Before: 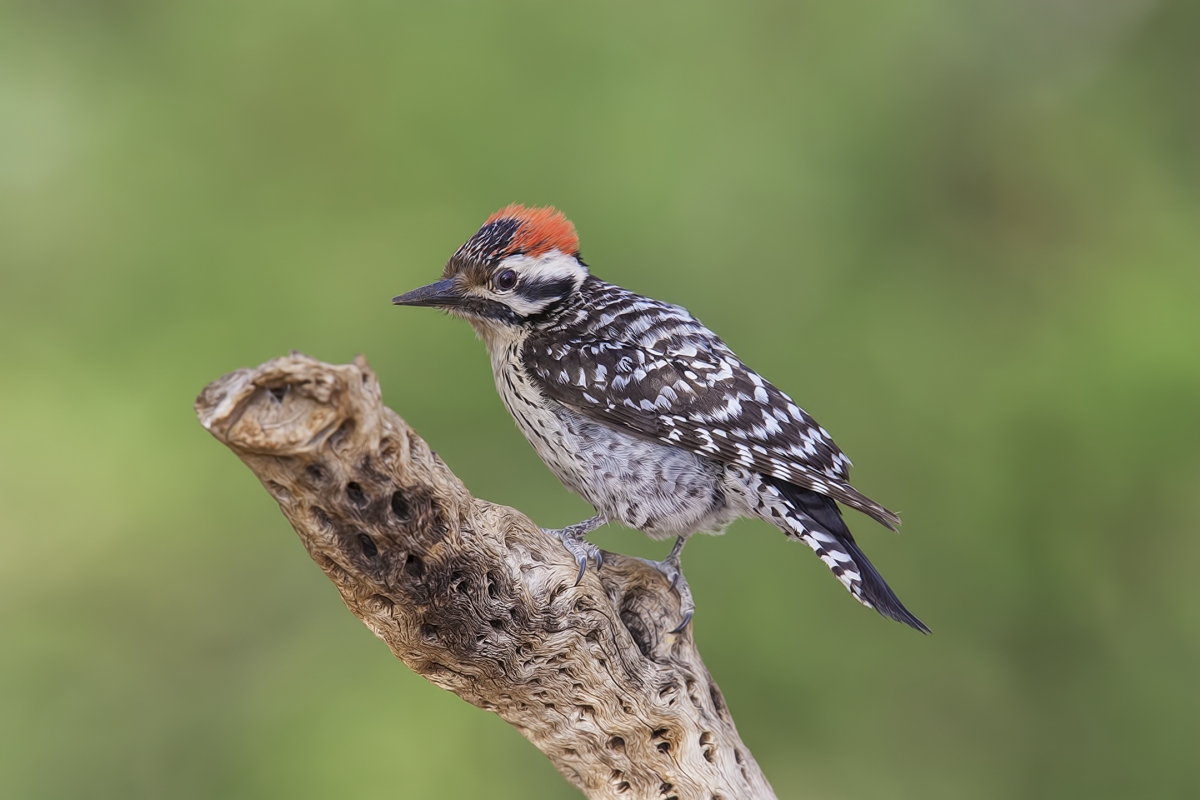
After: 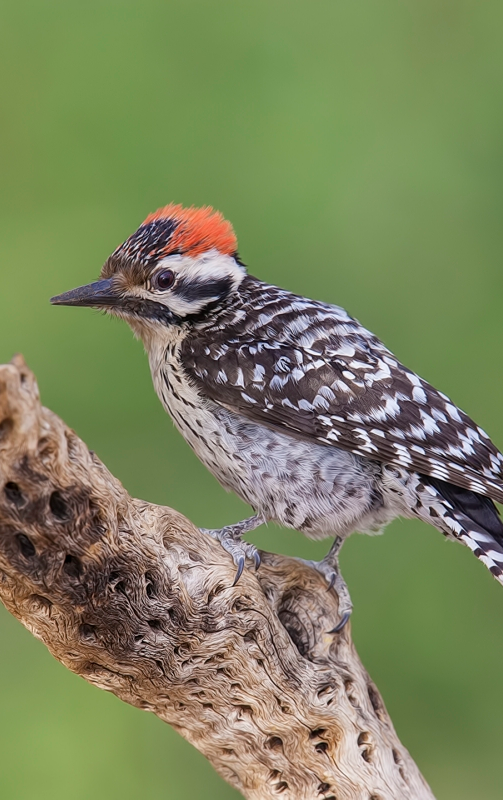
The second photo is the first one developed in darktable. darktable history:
crop: left 28.563%, right 29.508%
